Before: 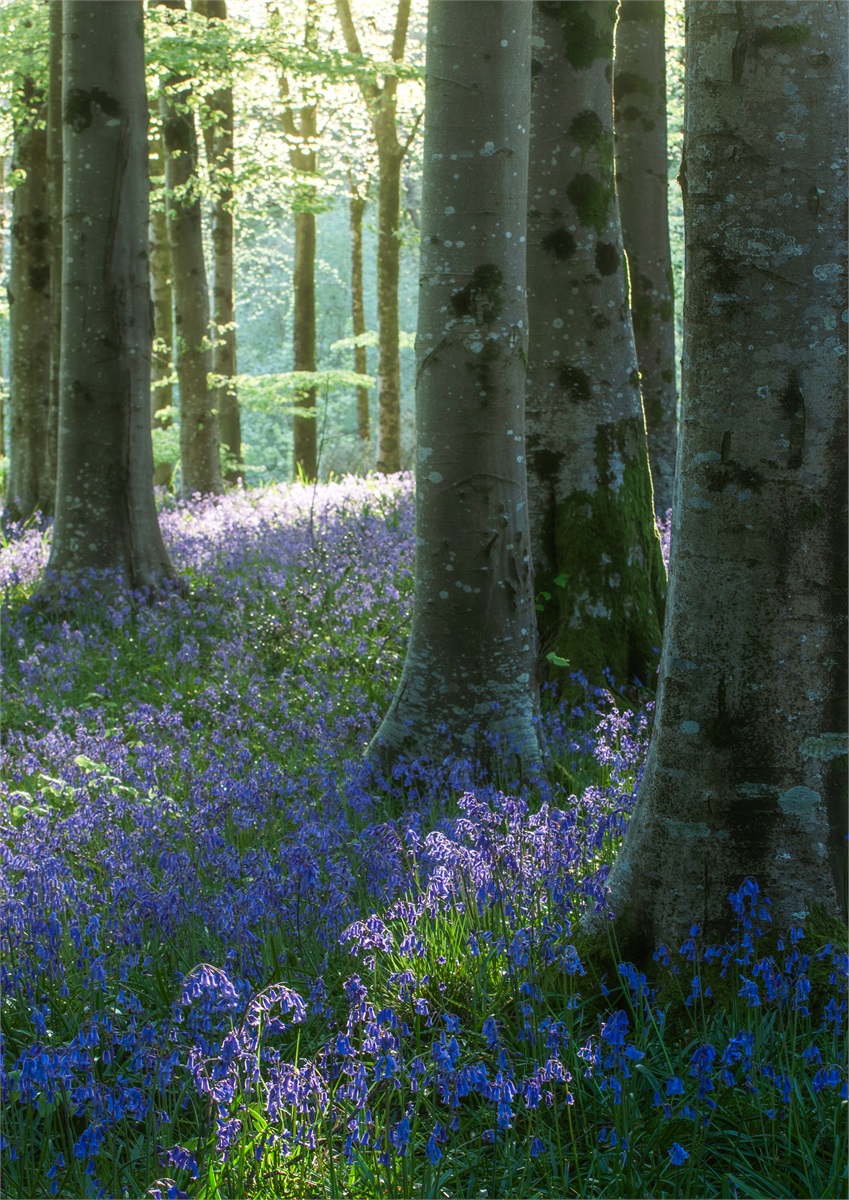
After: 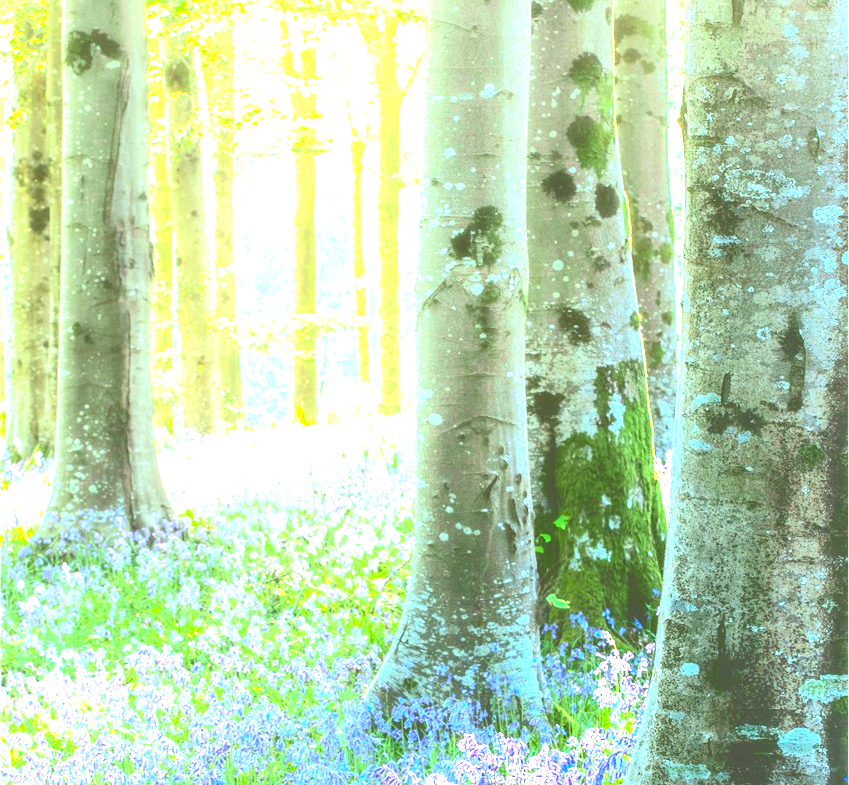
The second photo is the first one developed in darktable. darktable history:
exposure: exposure 2.993 EV, compensate highlight preservation false
color balance rgb: linear chroma grading › global chroma 8.969%, perceptual saturation grading › global saturation -0.687%, perceptual brilliance grading › highlights 10.299%, perceptual brilliance grading › mid-tones 5.528%, saturation formula JzAzBz (2021)
tone curve: curves: ch0 [(0, 0) (0.003, 0.319) (0.011, 0.319) (0.025, 0.323) (0.044, 0.323) (0.069, 0.327) (0.1, 0.33) (0.136, 0.338) (0.177, 0.348) (0.224, 0.361) (0.277, 0.374) (0.335, 0.398) (0.399, 0.444) (0.468, 0.516) (0.543, 0.595) (0.623, 0.694) (0.709, 0.793) (0.801, 0.883) (0.898, 0.942) (1, 1)], color space Lab, independent channels, preserve colors none
contrast brightness saturation: saturation 0.126
crop and rotate: top 4.877%, bottom 29.687%
